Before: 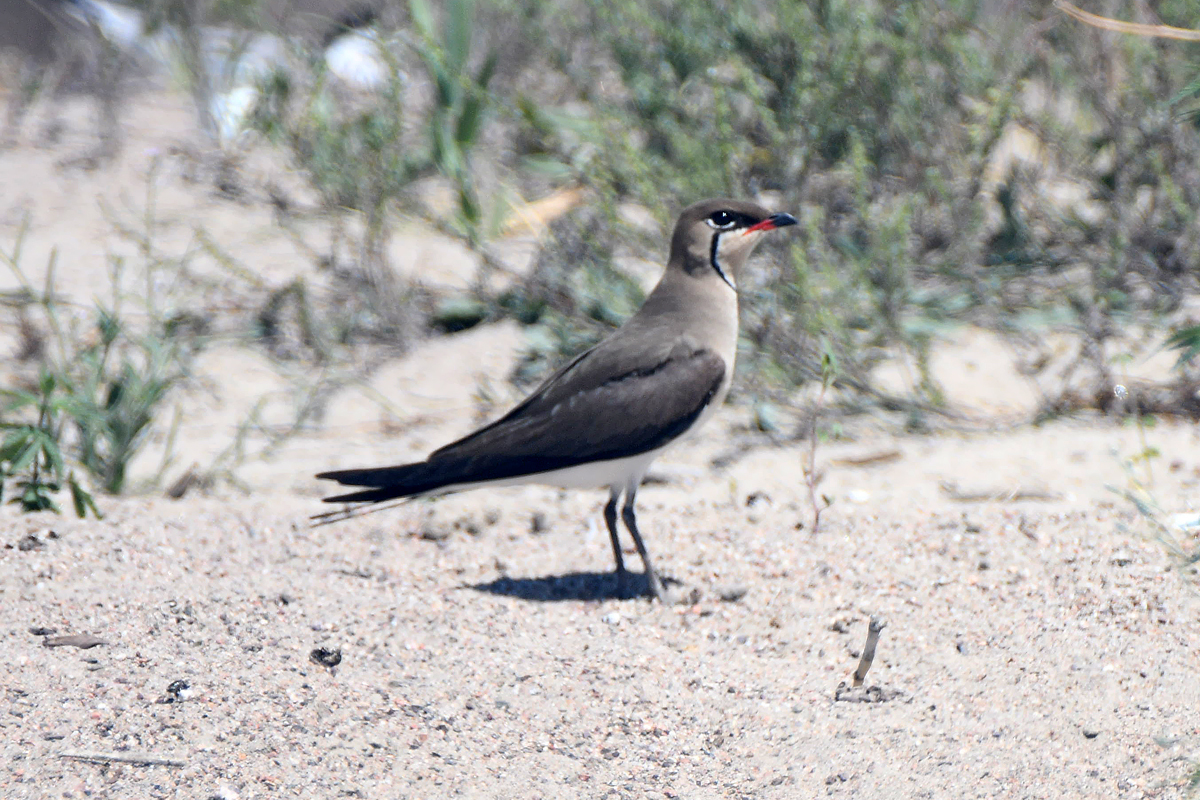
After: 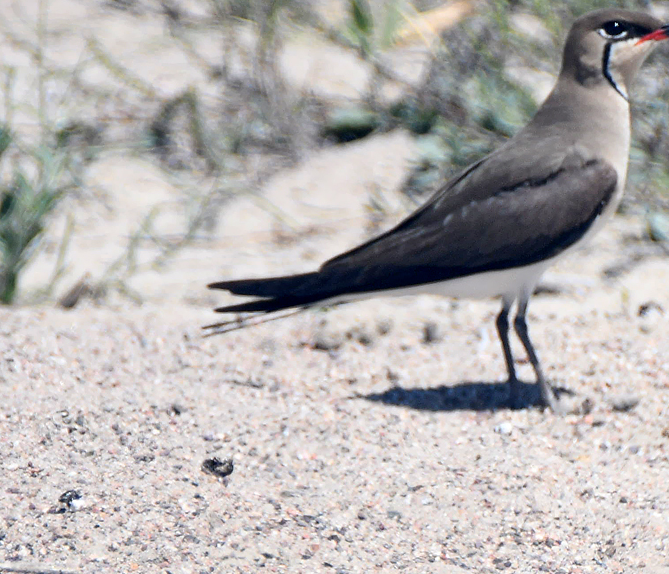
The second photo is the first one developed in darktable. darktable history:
crop: left 9.077%, top 23.873%, right 35.131%, bottom 4.358%
